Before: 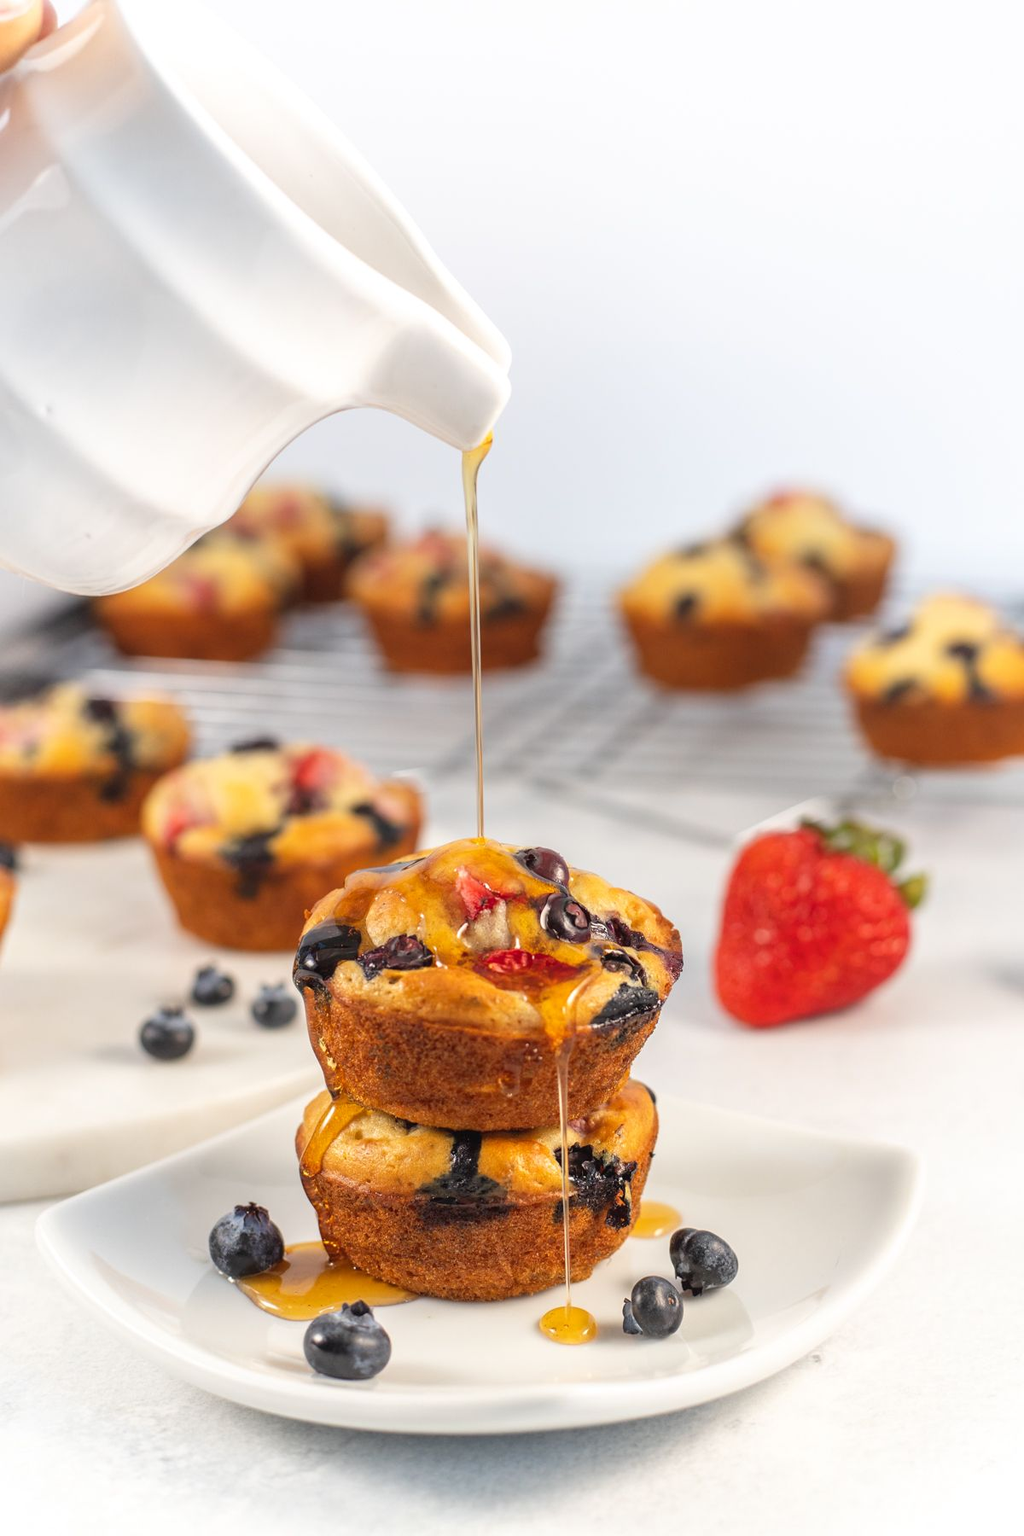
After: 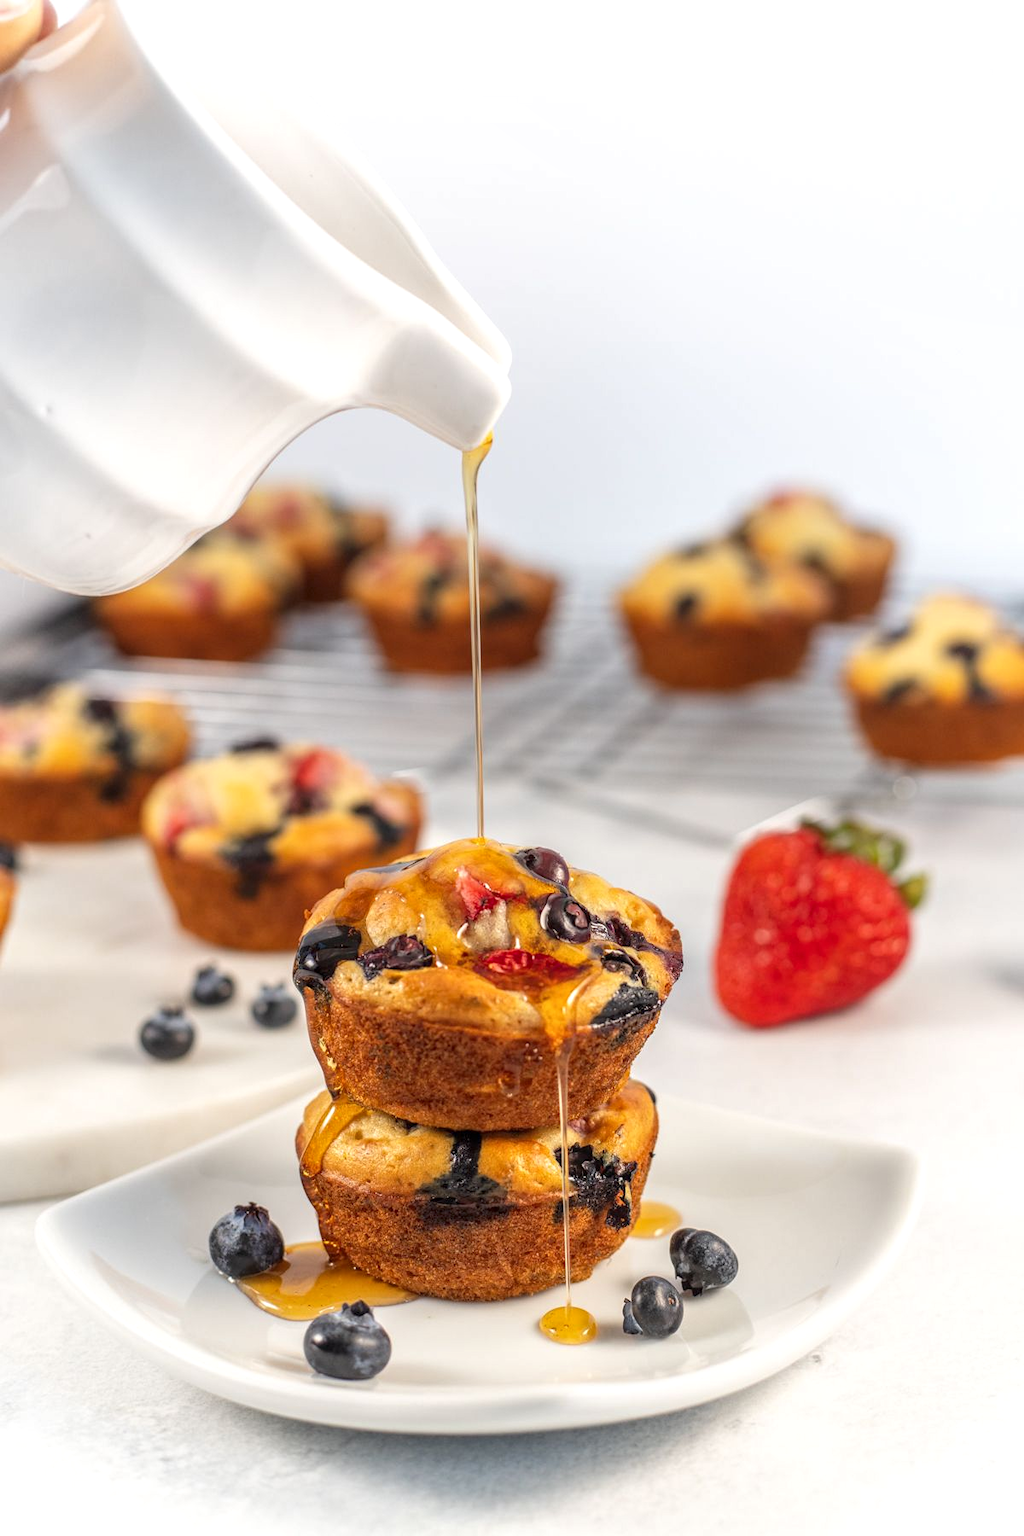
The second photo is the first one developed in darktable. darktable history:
exposure: exposure 0.02 EV, compensate highlight preservation false
local contrast: on, module defaults
